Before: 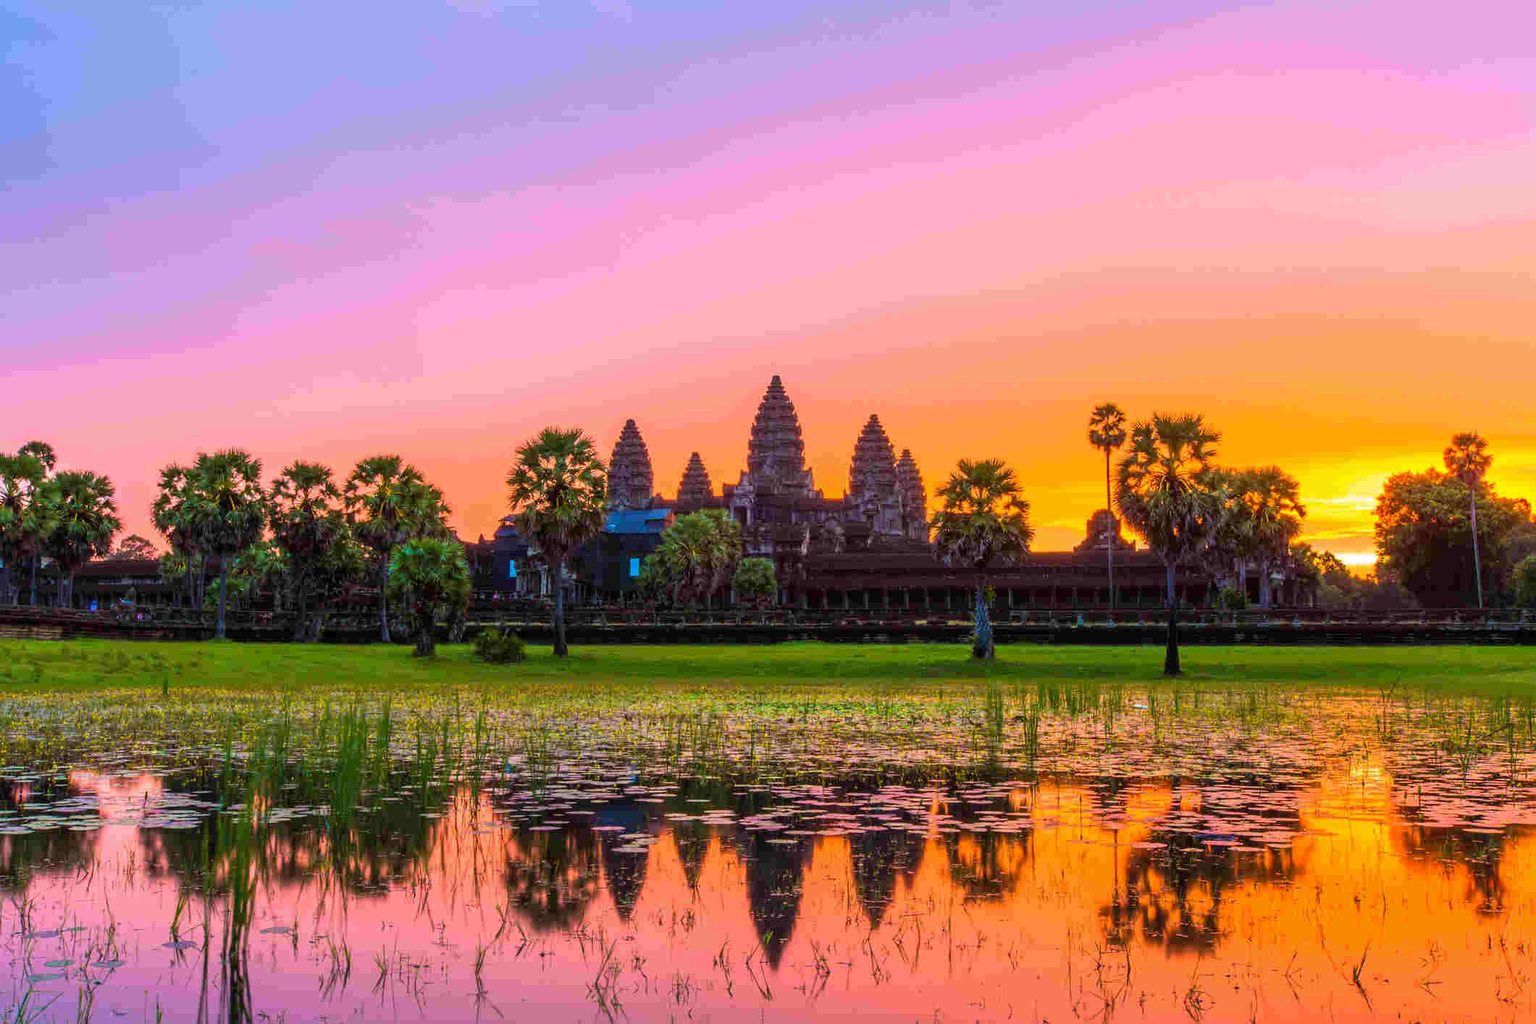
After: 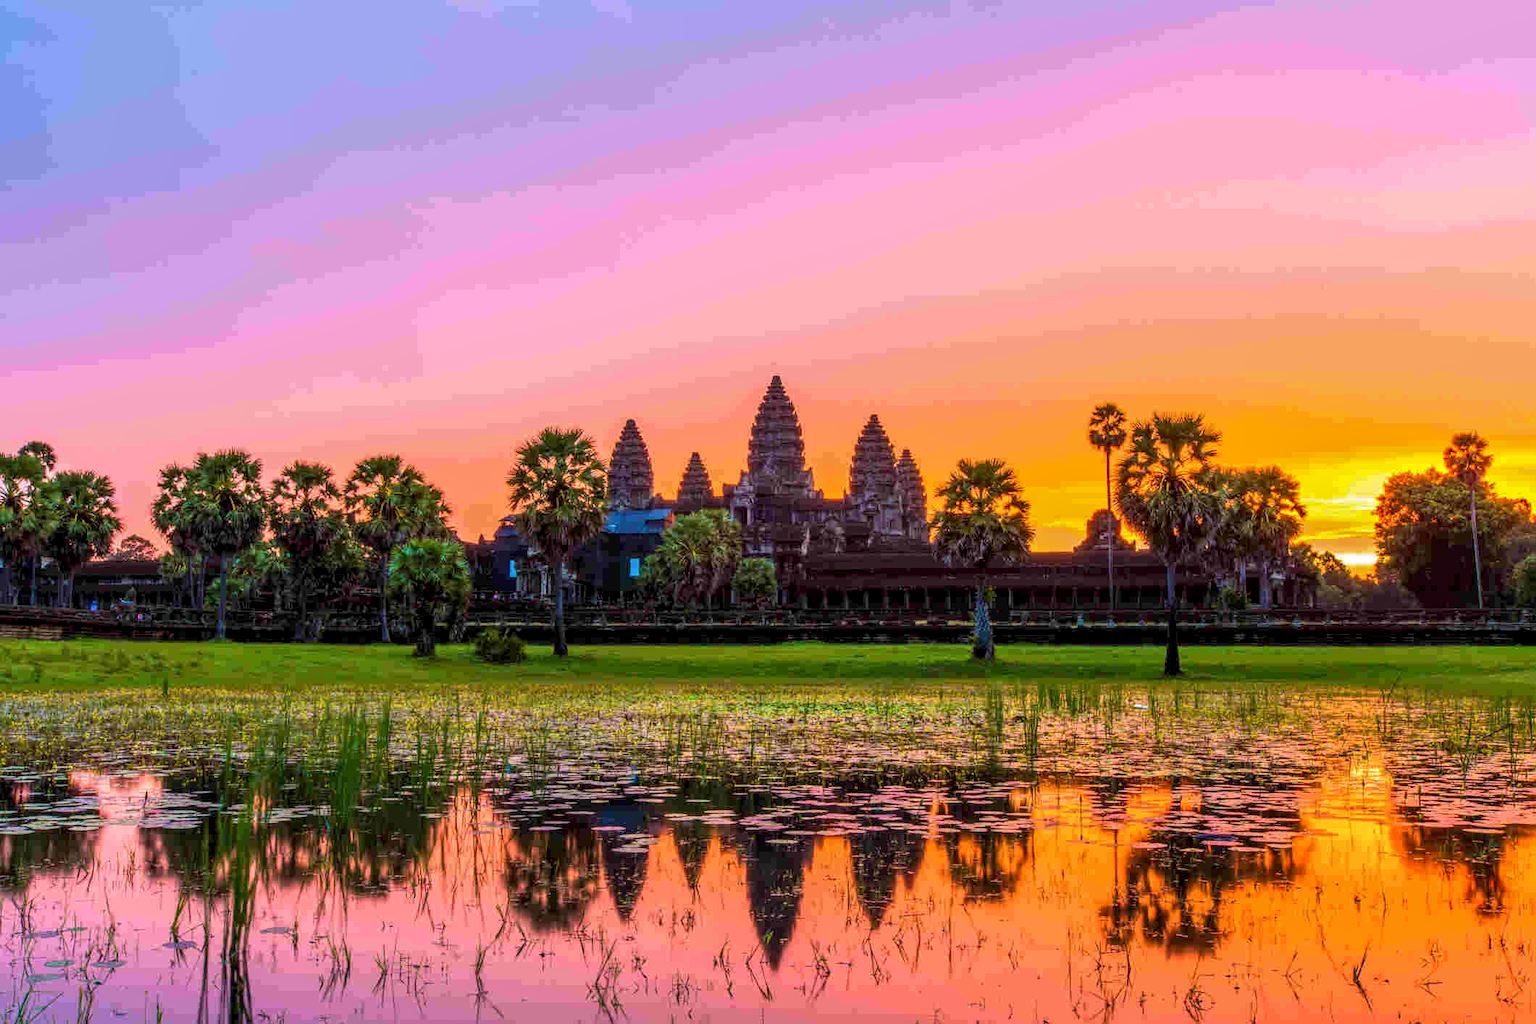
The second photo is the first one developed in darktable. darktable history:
tone equalizer: on, module defaults
local contrast: detail 130%
